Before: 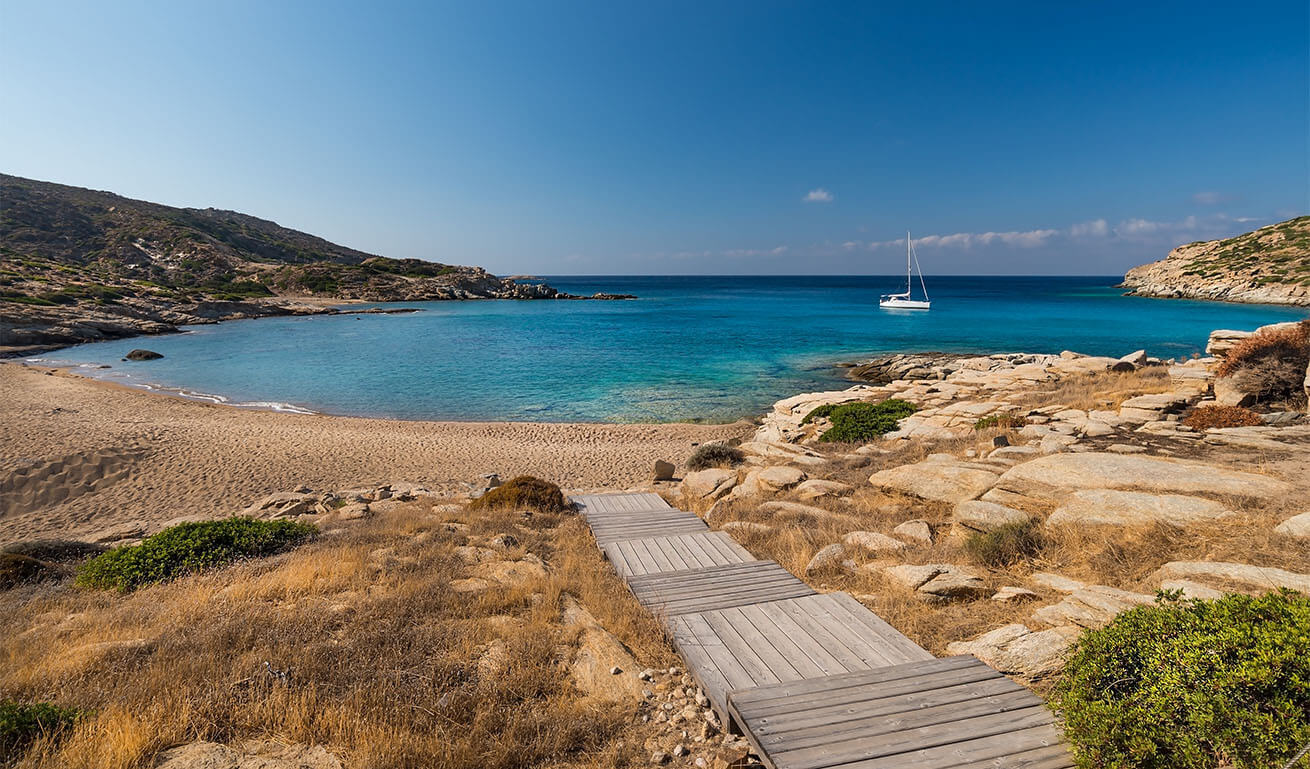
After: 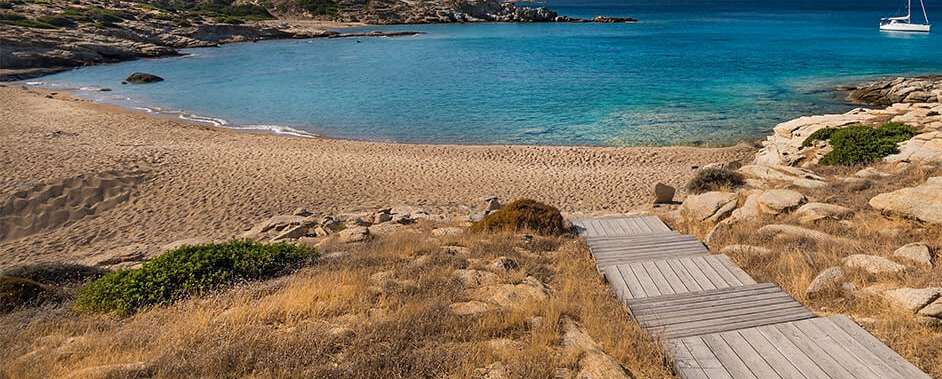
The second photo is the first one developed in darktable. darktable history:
crop: top 36.067%, right 28.065%, bottom 14.564%
